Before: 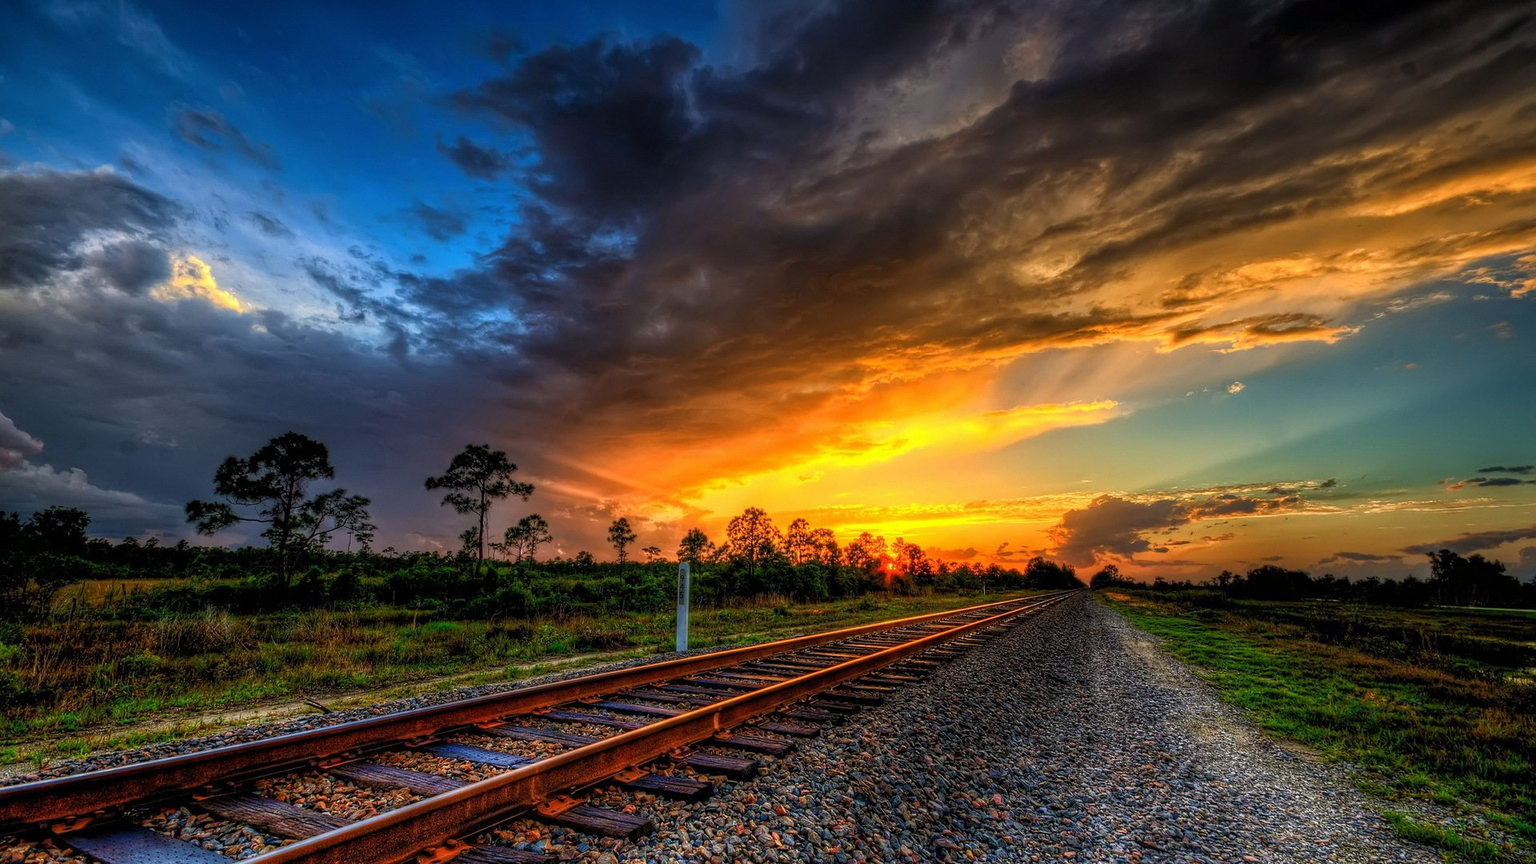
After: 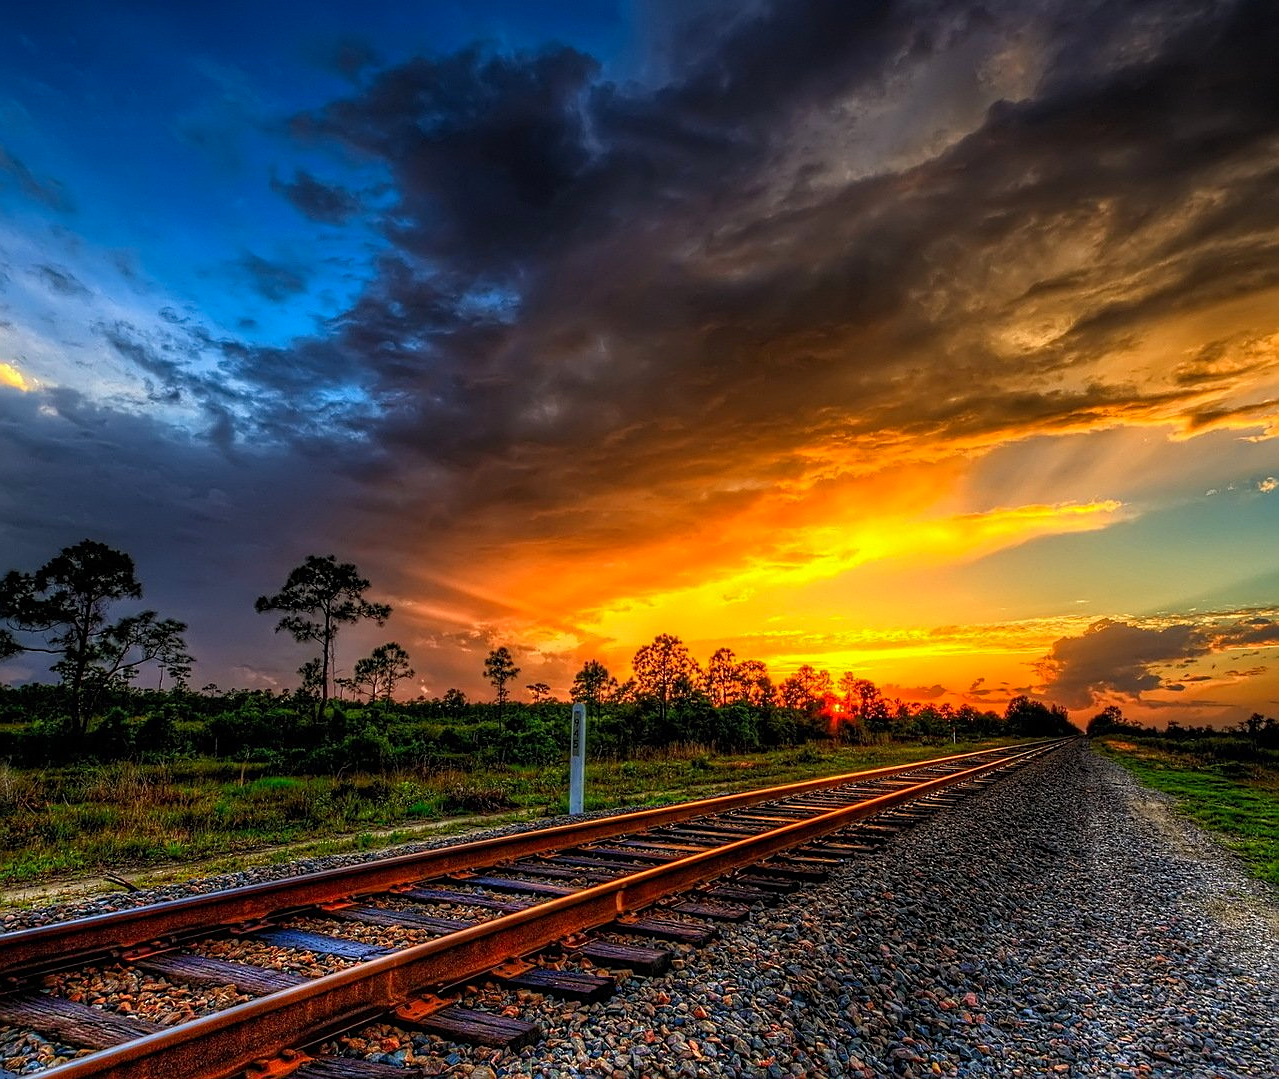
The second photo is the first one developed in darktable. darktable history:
crop and rotate: left 14.385%, right 18.948%
color correction: saturation 1.1
sharpen: on, module defaults
